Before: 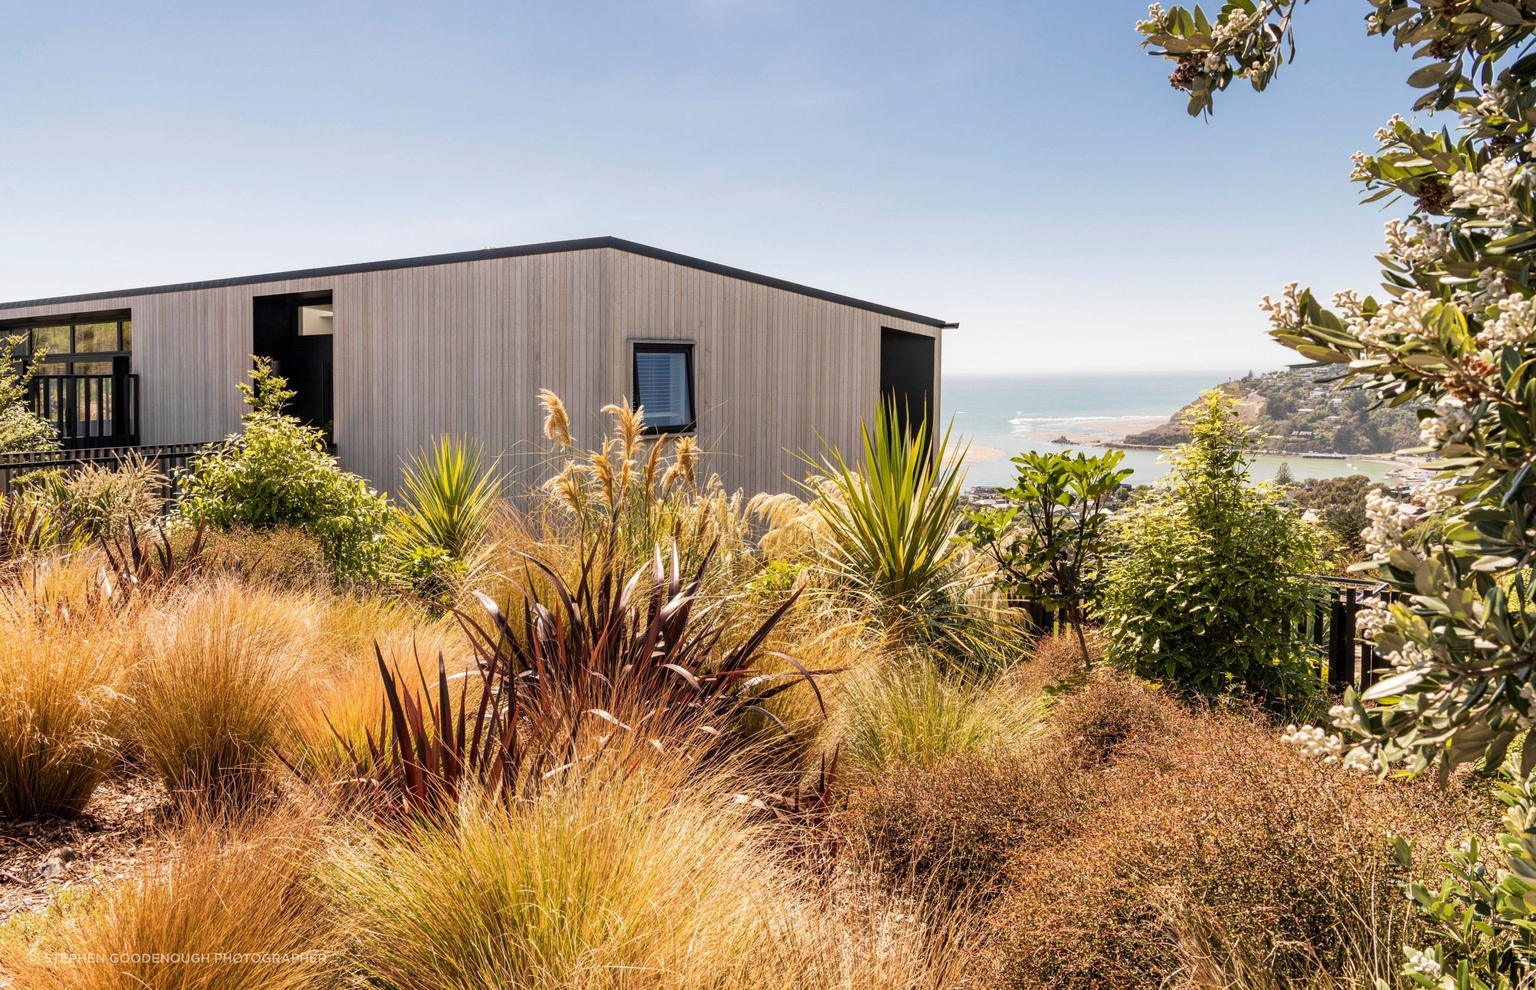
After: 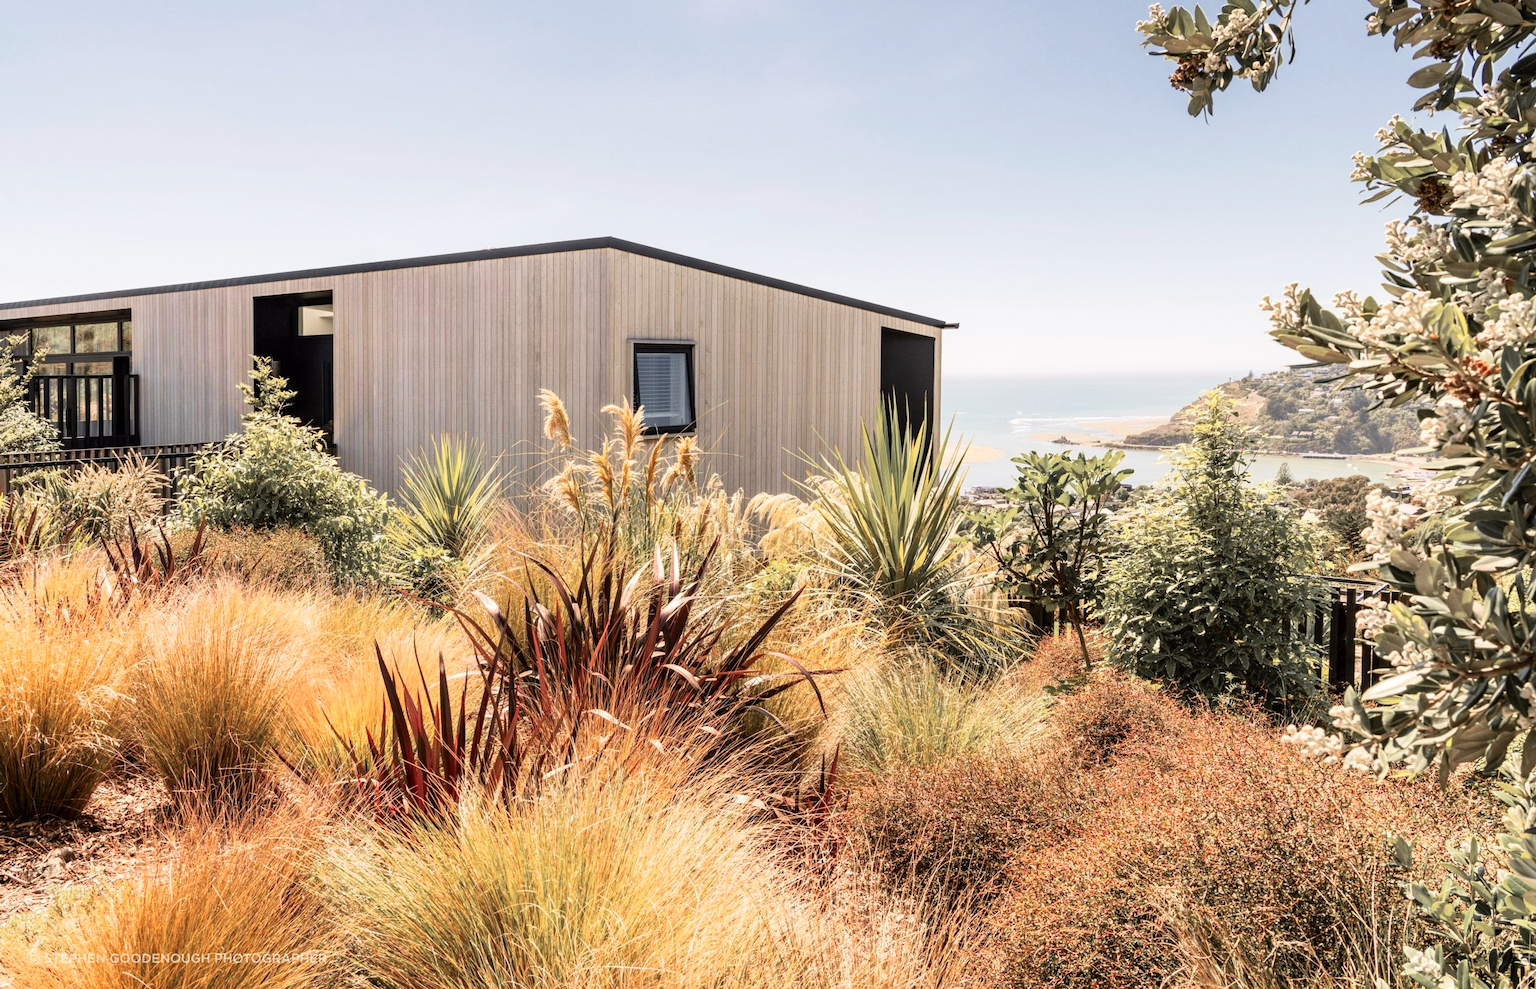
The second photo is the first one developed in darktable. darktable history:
color zones: curves: ch1 [(0, 0.679) (0.143, 0.647) (0.286, 0.261) (0.378, -0.011) (0.571, 0.396) (0.714, 0.399) (0.857, 0.406) (1, 0.679)]
tone curve: curves: ch0 [(0, 0) (0.739, 0.837) (1, 1)]; ch1 [(0, 0) (0.226, 0.261) (0.383, 0.397) (0.462, 0.473) (0.498, 0.502) (0.521, 0.52) (0.578, 0.57) (1, 1)]; ch2 [(0, 0) (0.438, 0.456) (0.5, 0.5) (0.547, 0.557) (0.597, 0.58) (0.629, 0.603) (1, 1)], color space Lab, independent channels, preserve colors none
